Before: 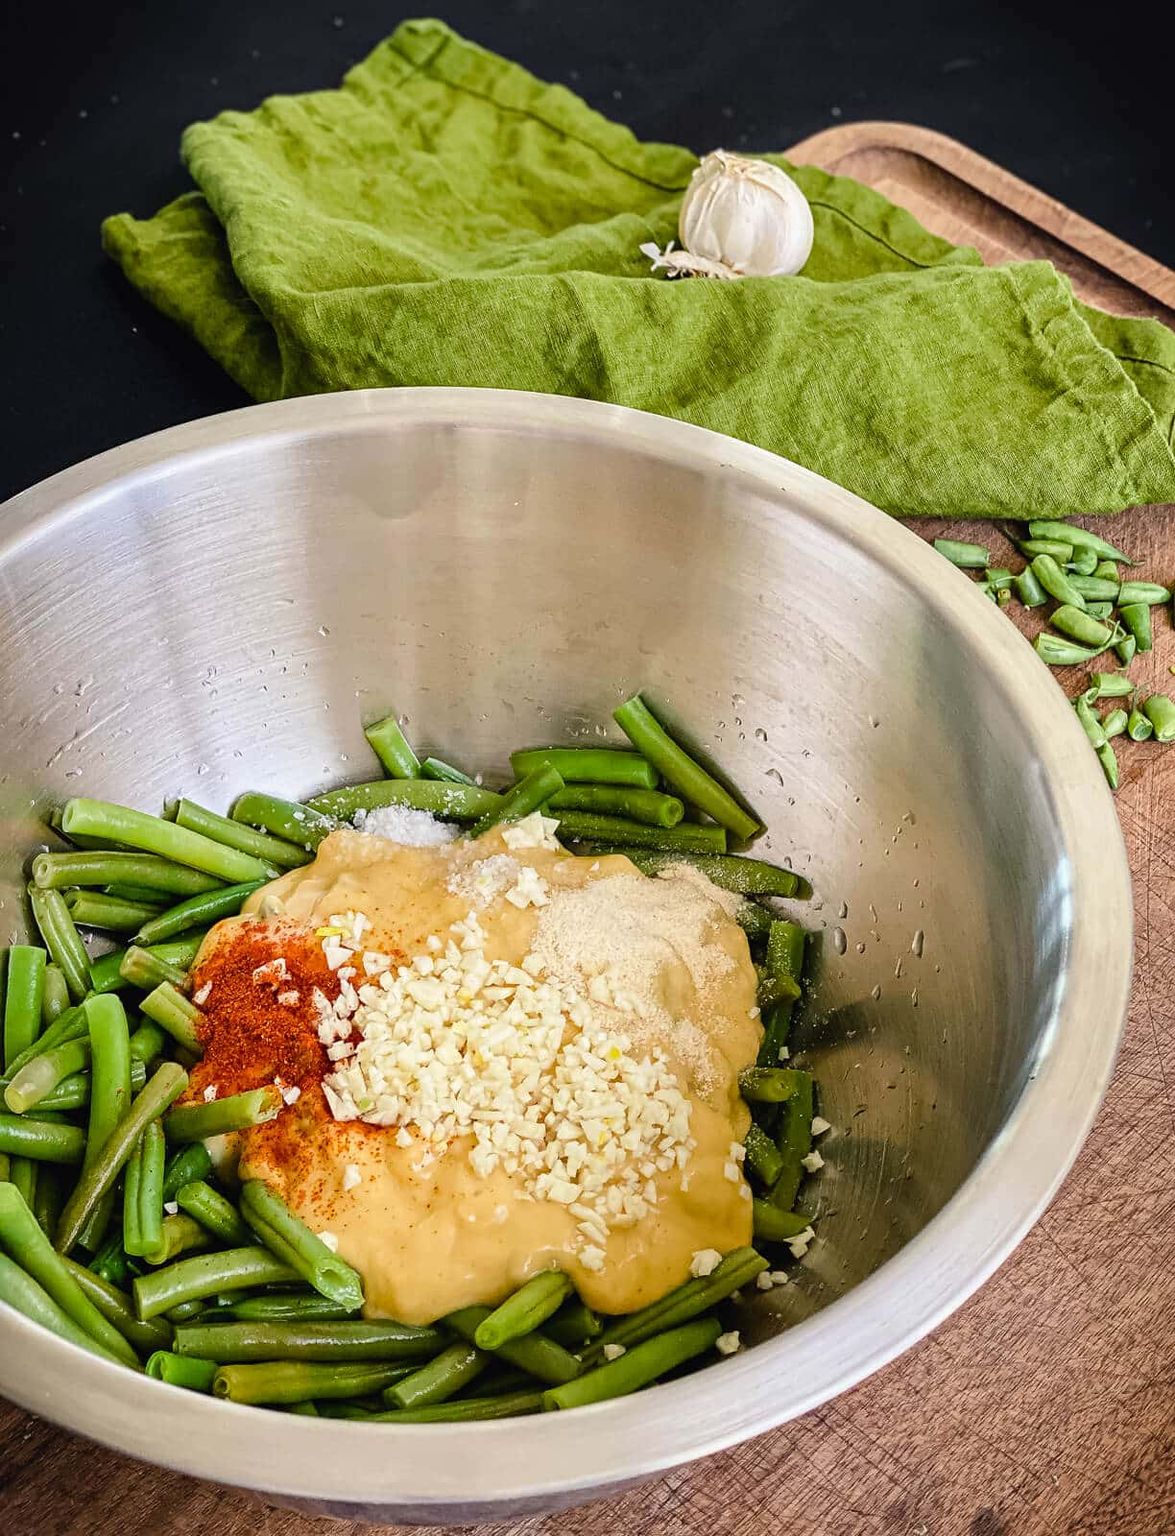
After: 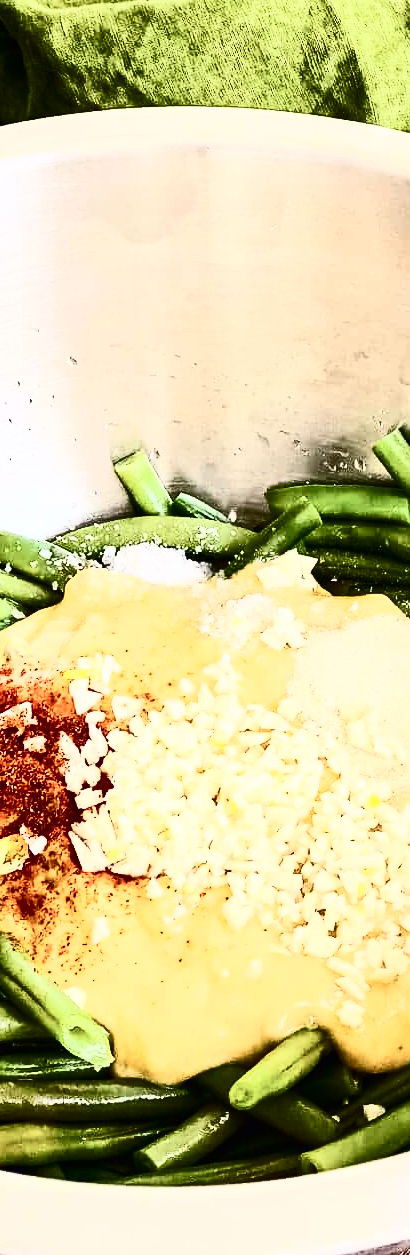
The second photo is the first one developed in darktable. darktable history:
contrast brightness saturation: contrast 0.93, brightness 0.2
crop and rotate: left 21.77%, top 18.528%, right 44.676%, bottom 2.997%
